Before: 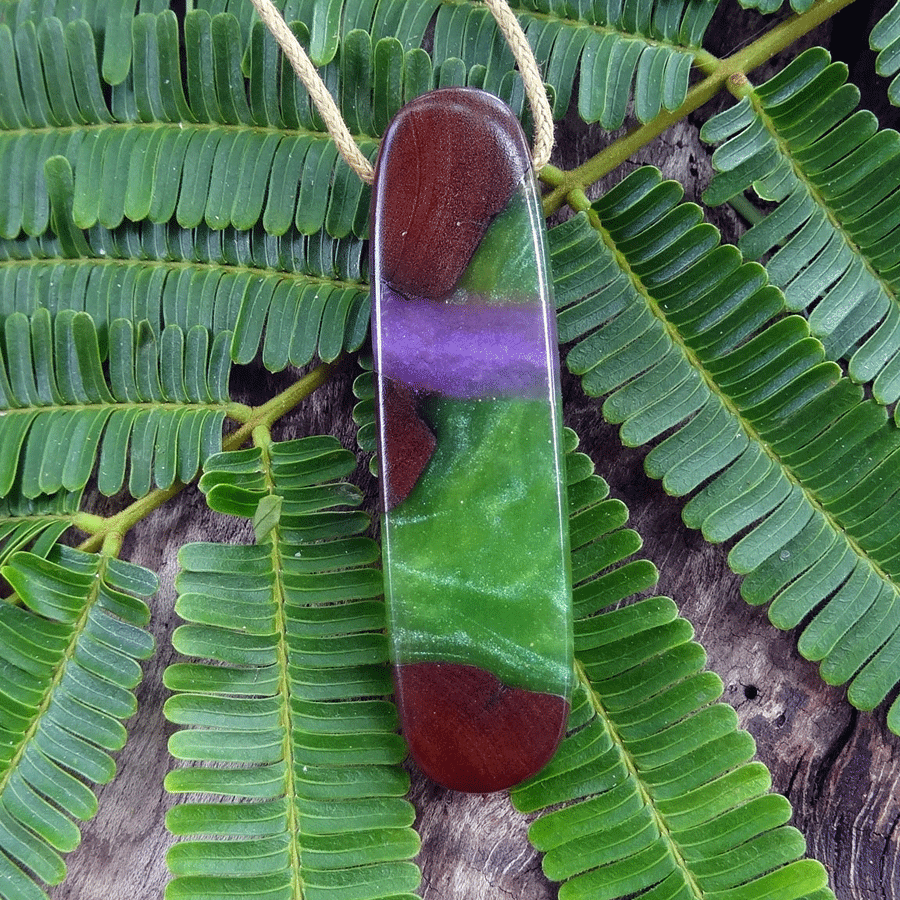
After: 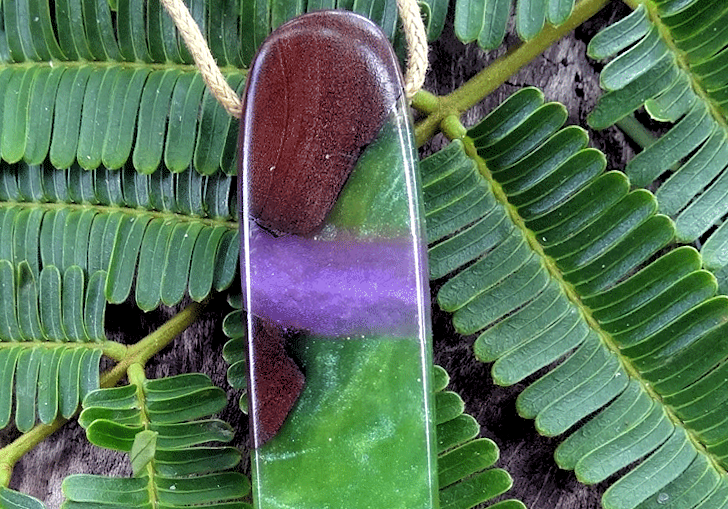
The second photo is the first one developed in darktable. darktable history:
exposure: exposure 0.014 EV, compensate highlight preservation false
crop and rotate: left 9.345%, top 7.22%, right 4.982%, bottom 32.331%
shadows and highlights: shadows 12, white point adjustment 1.2, soften with gaussian
rotate and perspective: rotation 0.062°, lens shift (vertical) 0.115, lens shift (horizontal) -0.133, crop left 0.047, crop right 0.94, crop top 0.061, crop bottom 0.94
rgb levels: levels [[0.01, 0.419, 0.839], [0, 0.5, 1], [0, 0.5, 1]]
